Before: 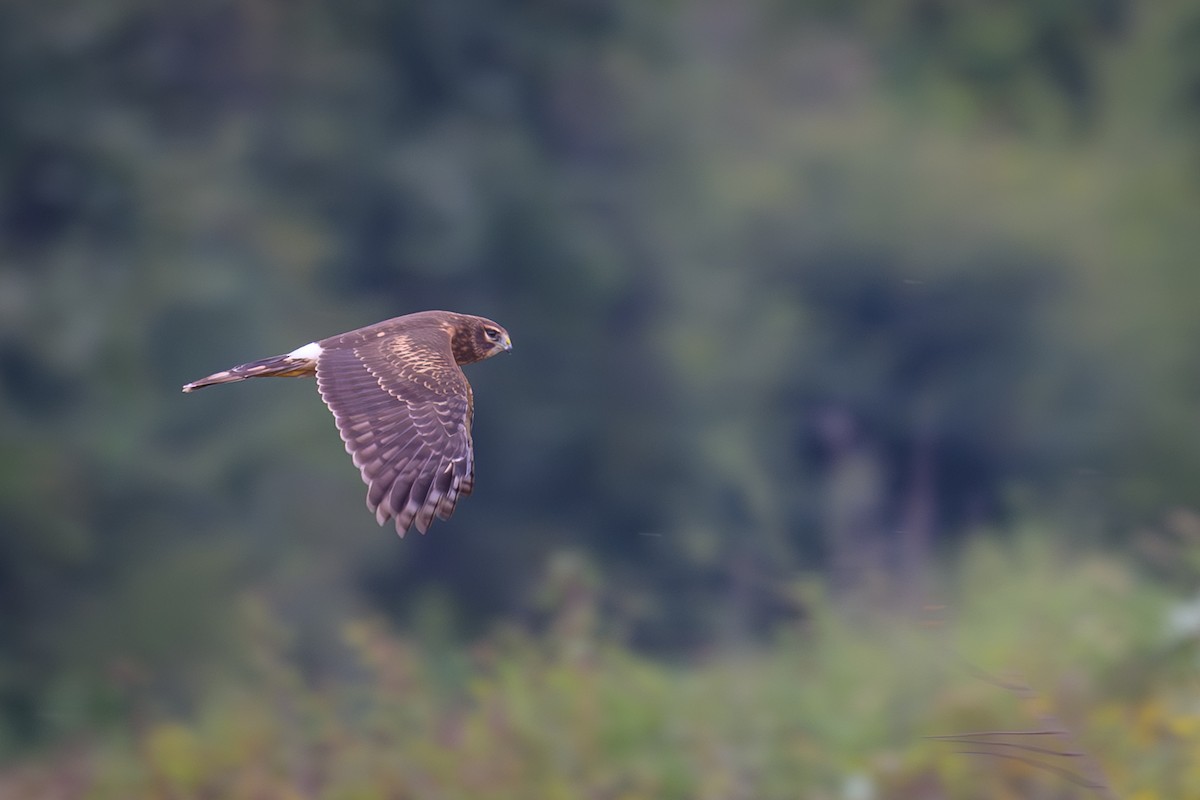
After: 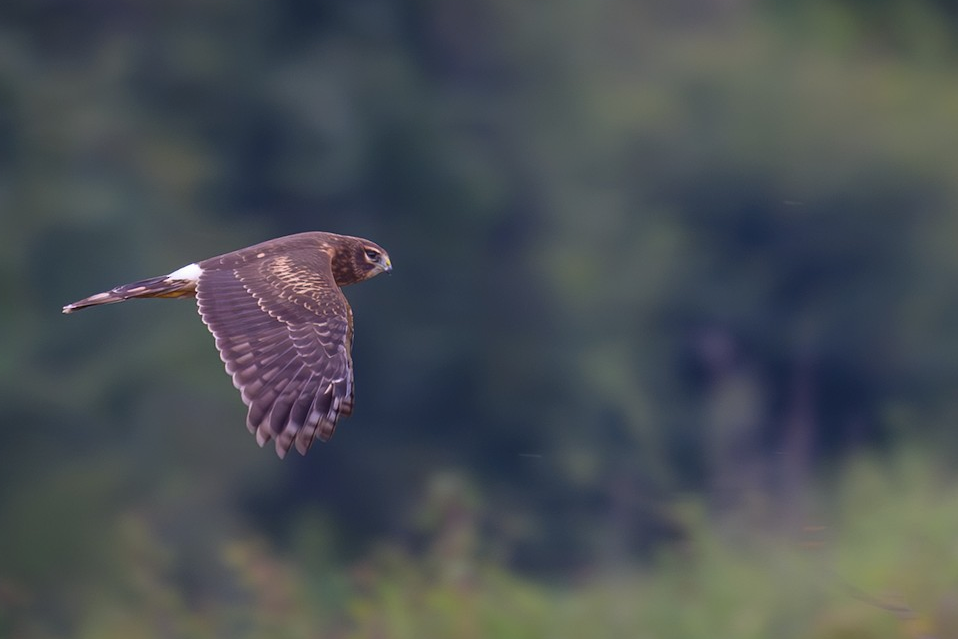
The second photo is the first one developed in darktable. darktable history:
contrast brightness saturation: brightness -0.09
local contrast: mode bilateral grid, contrast 100, coarseness 100, detail 94%, midtone range 0.2
crop and rotate: left 10.071%, top 10.071%, right 10.02%, bottom 10.02%
